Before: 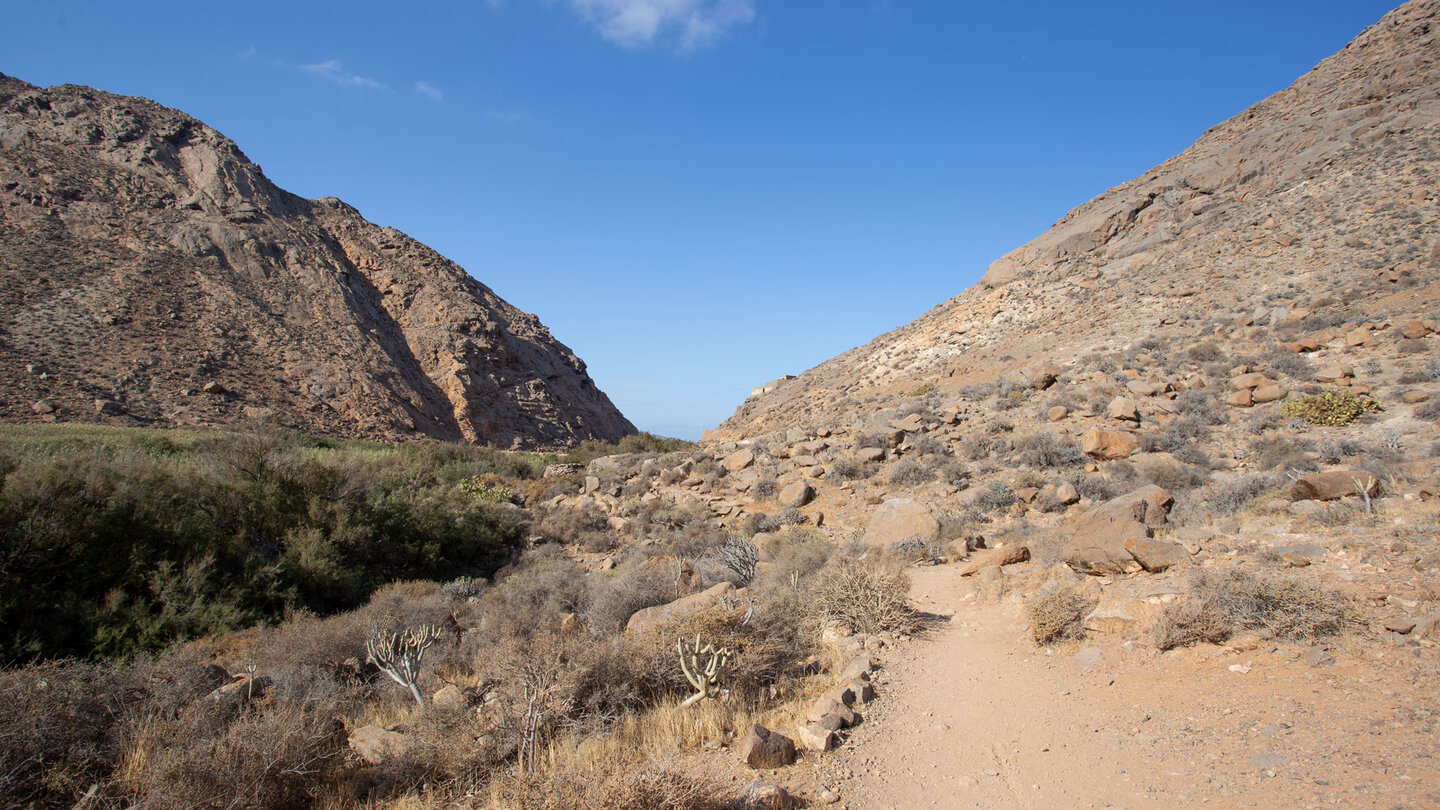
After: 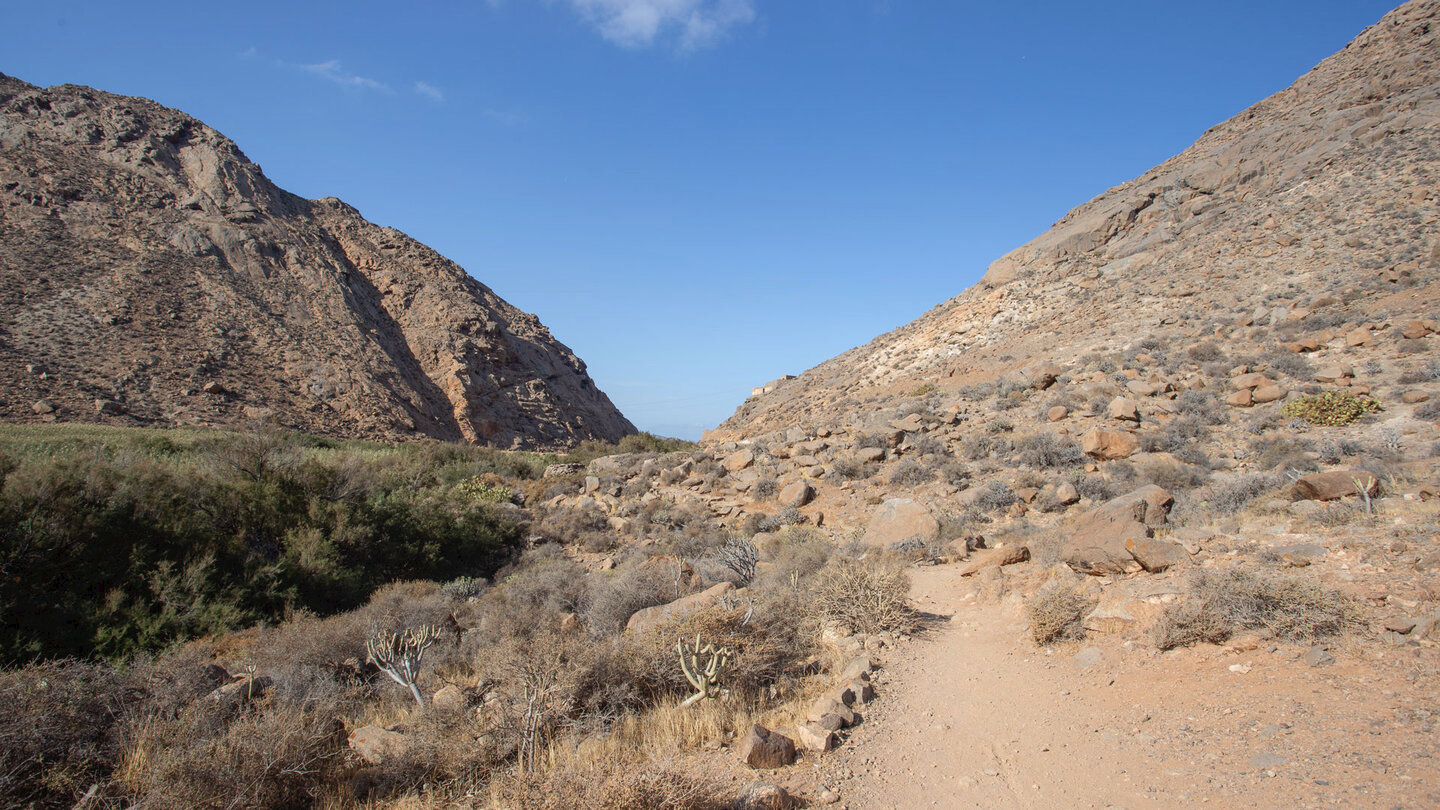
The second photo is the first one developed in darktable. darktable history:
local contrast: detail 109%
tone curve: curves: ch0 [(0, 0) (0.003, 0.032) (0.011, 0.034) (0.025, 0.039) (0.044, 0.055) (0.069, 0.078) (0.1, 0.111) (0.136, 0.147) (0.177, 0.191) (0.224, 0.238) (0.277, 0.291) (0.335, 0.35) (0.399, 0.41) (0.468, 0.48) (0.543, 0.547) (0.623, 0.621) (0.709, 0.699) (0.801, 0.789) (0.898, 0.884) (1, 1)], preserve colors none
